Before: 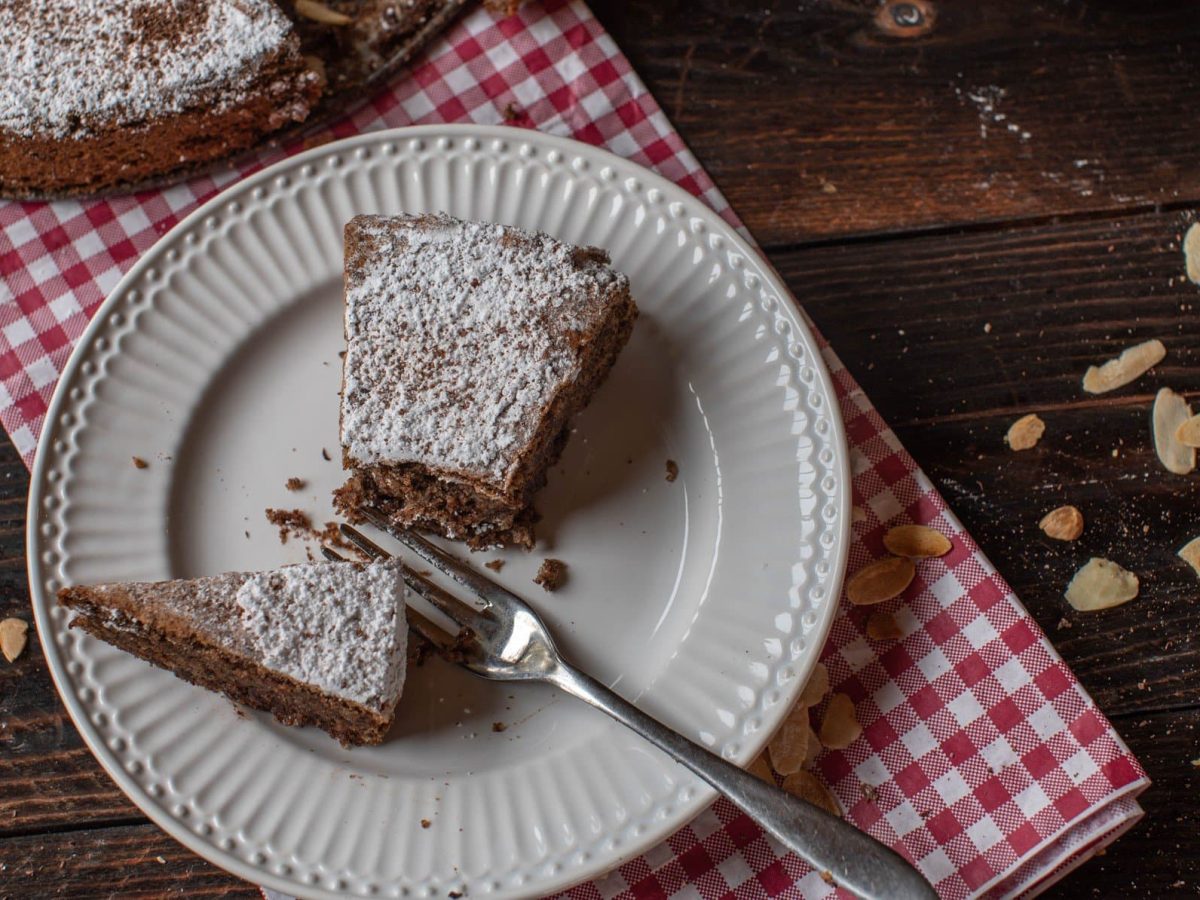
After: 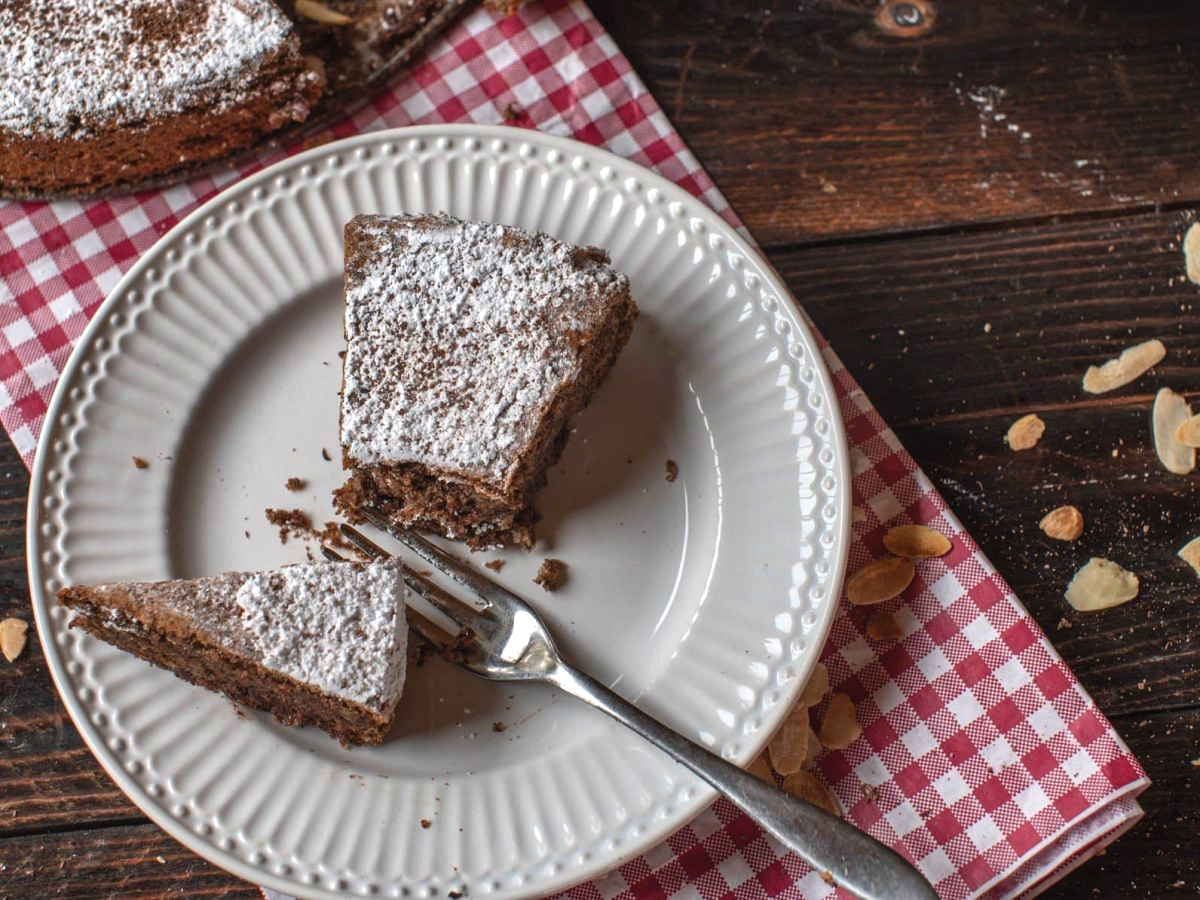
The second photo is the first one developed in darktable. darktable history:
shadows and highlights: shadows 17.77, highlights -83.44, soften with gaussian
exposure: black level correction -0.002, exposure 0.534 EV, compensate highlight preservation false
